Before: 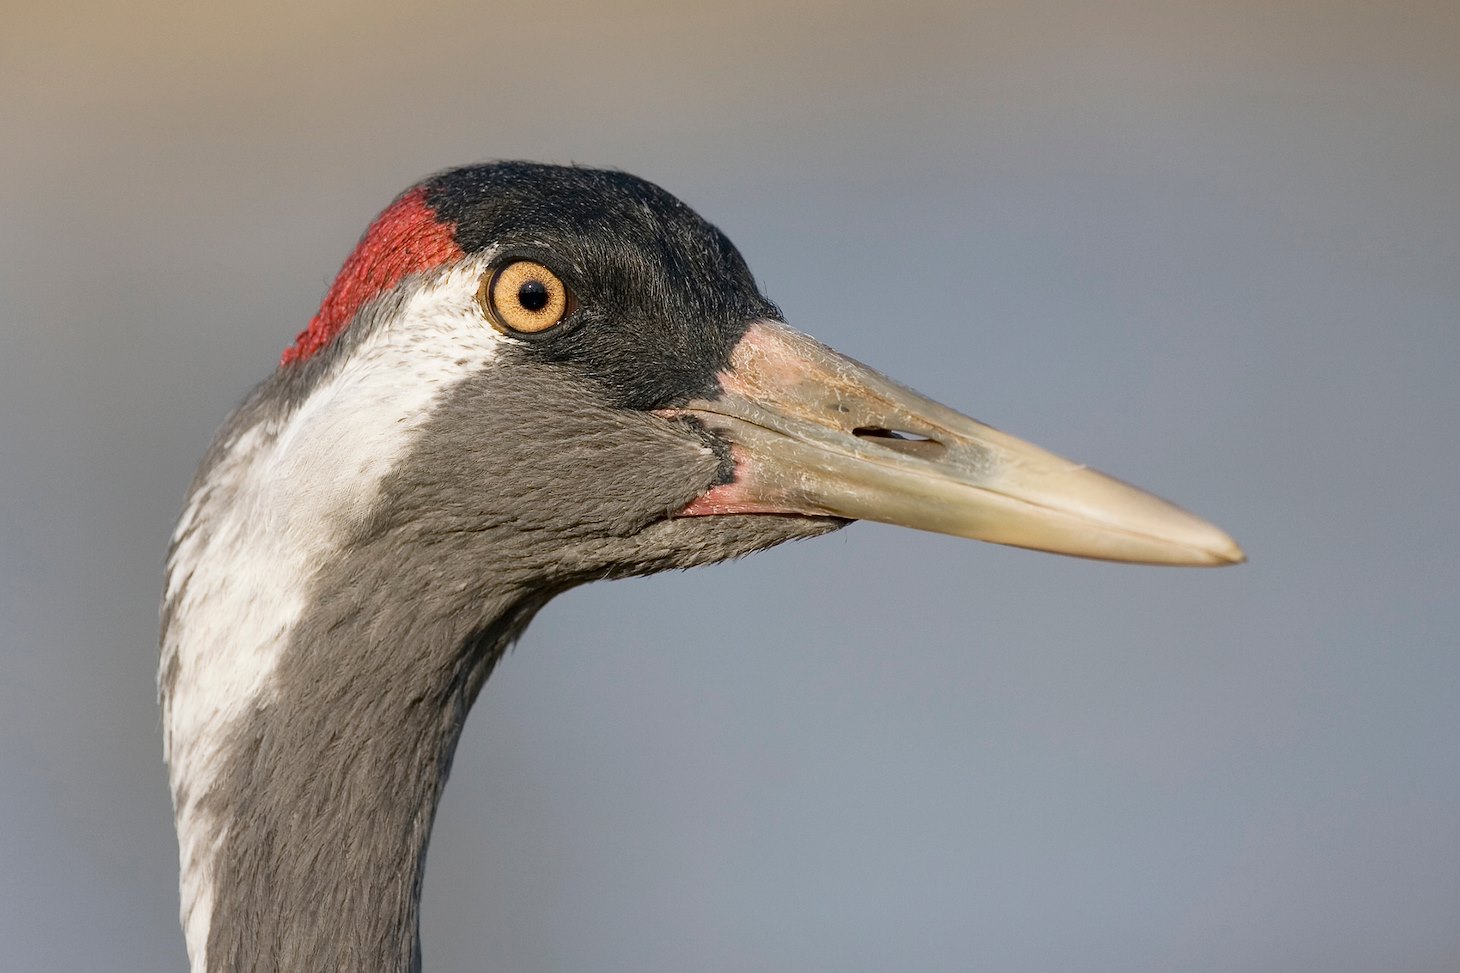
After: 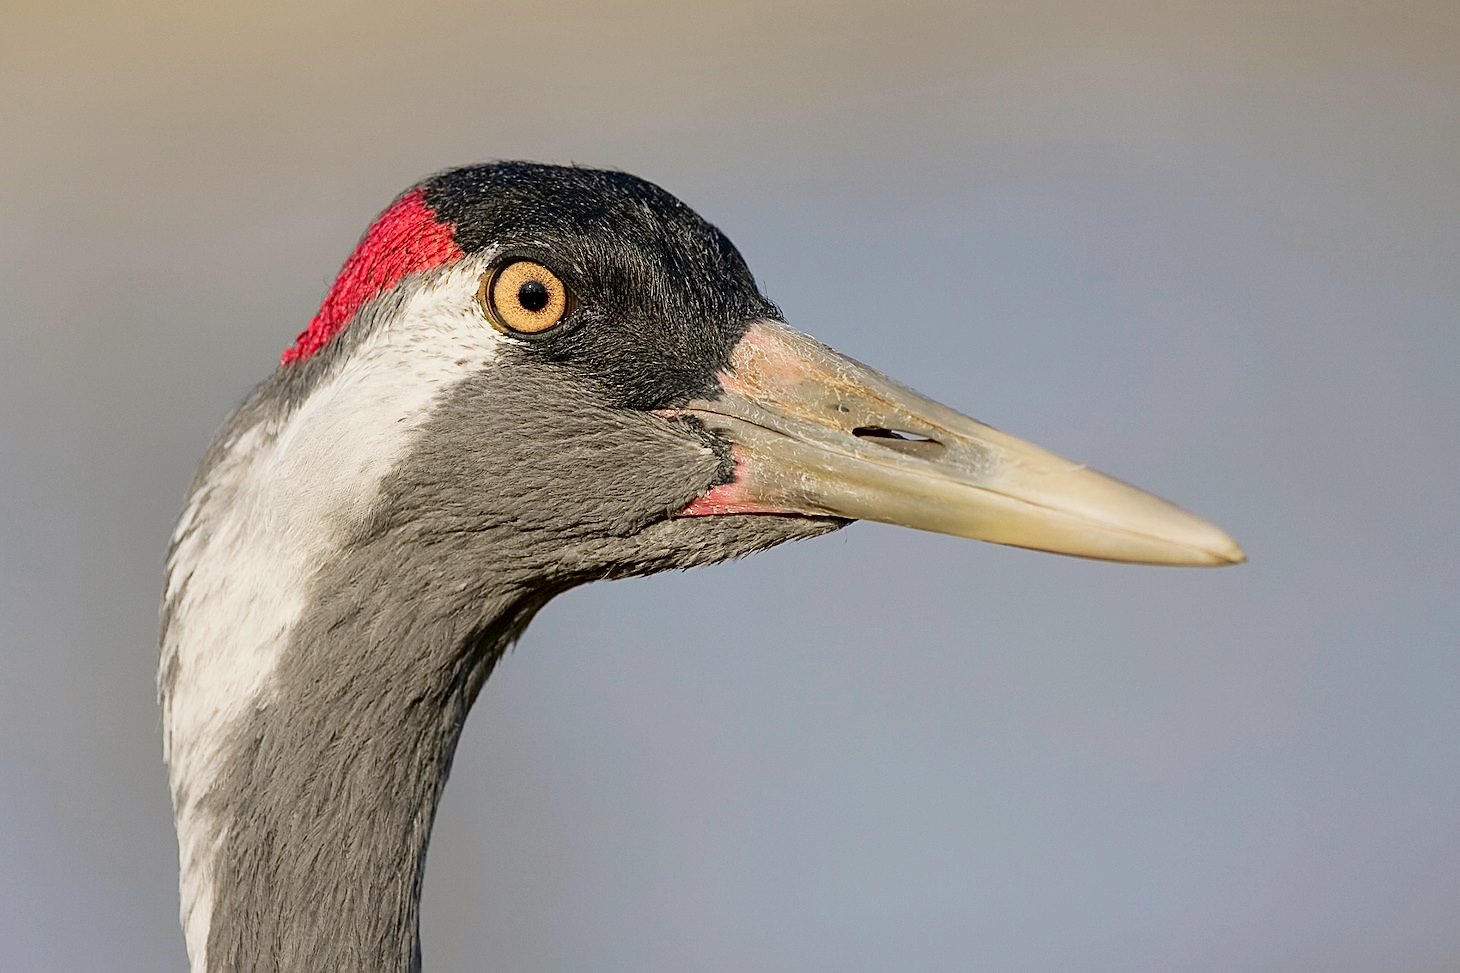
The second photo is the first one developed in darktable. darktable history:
sharpen: amount 0.6
tone curve: curves: ch0 [(0, 0) (0.068, 0.031) (0.175, 0.139) (0.32, 0.345) (0.495, 0.544) (0.748, 0.762) (0.993, 0.954)]; ch1 [(0, 0) (0.294, 0.184) (0.34, 0.303) (0.371, 0.344) (0.441, 0.408) (0.477, 0.474) (0.499, 0.5) (0.529, 0.523) (0.677, 0.762) (1, 1)]; ch2 [(0, 0) (0.431, 0.419) (0.495, 0.502) (0.524, 0.534) (0.557, 0.56) (0.634, 0.654) (0.728, 0.722) (1, 1)], color space Lab, independent channels, preserve colors none
